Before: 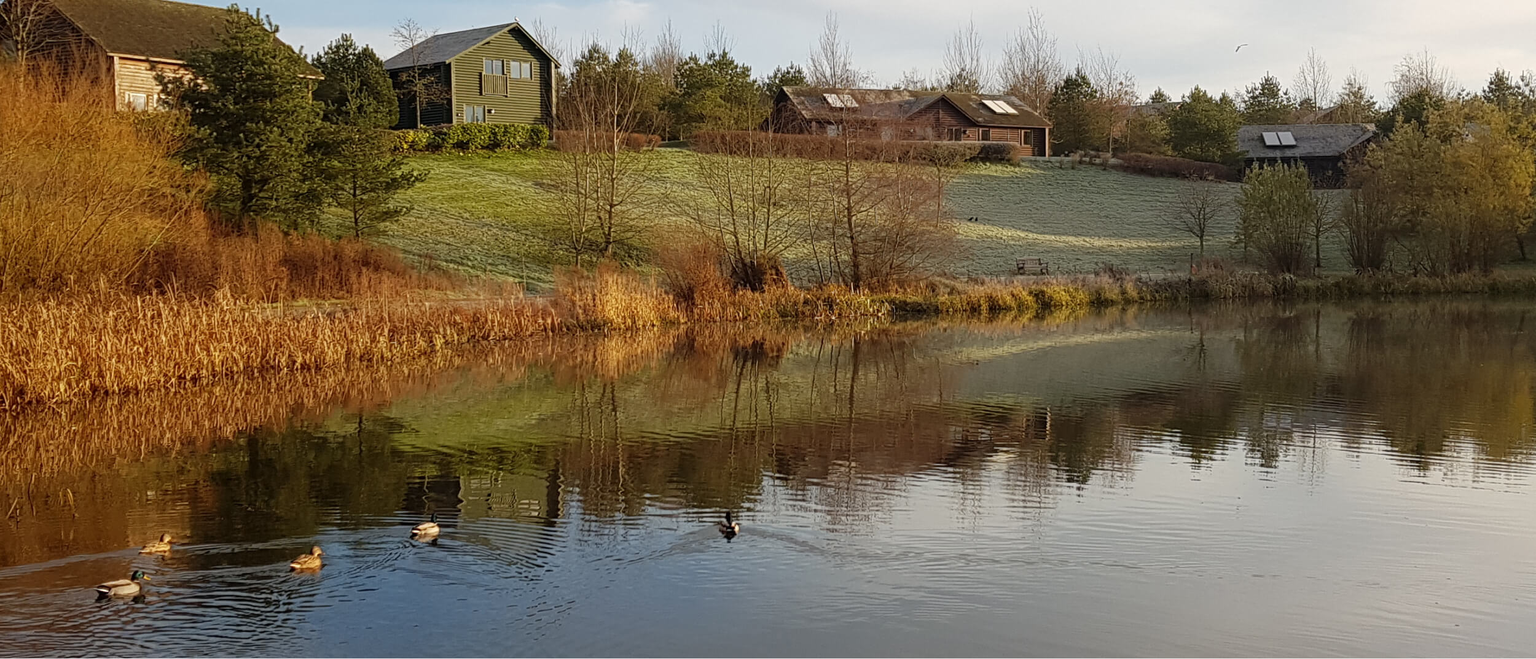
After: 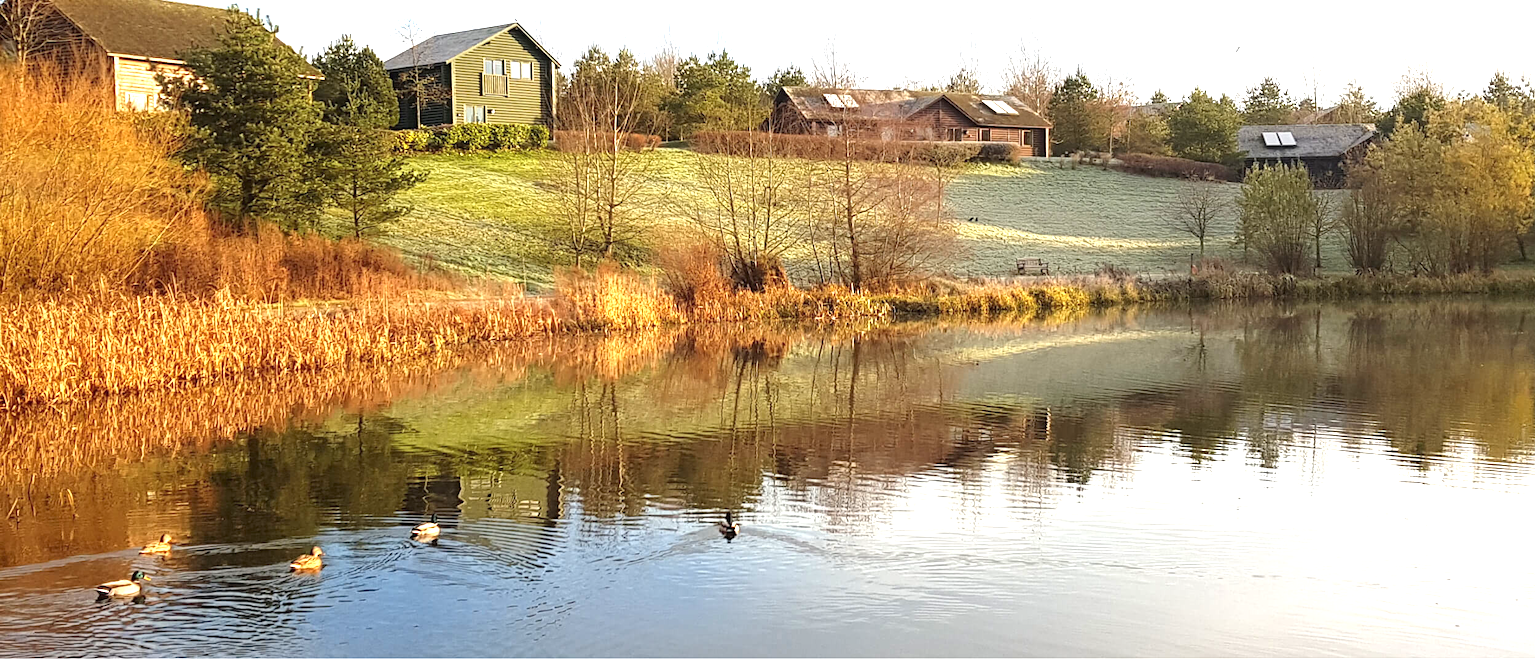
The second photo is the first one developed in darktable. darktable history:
exposure: black level correction 0, exposure 1.483 EV, compensate highlight preservation false
